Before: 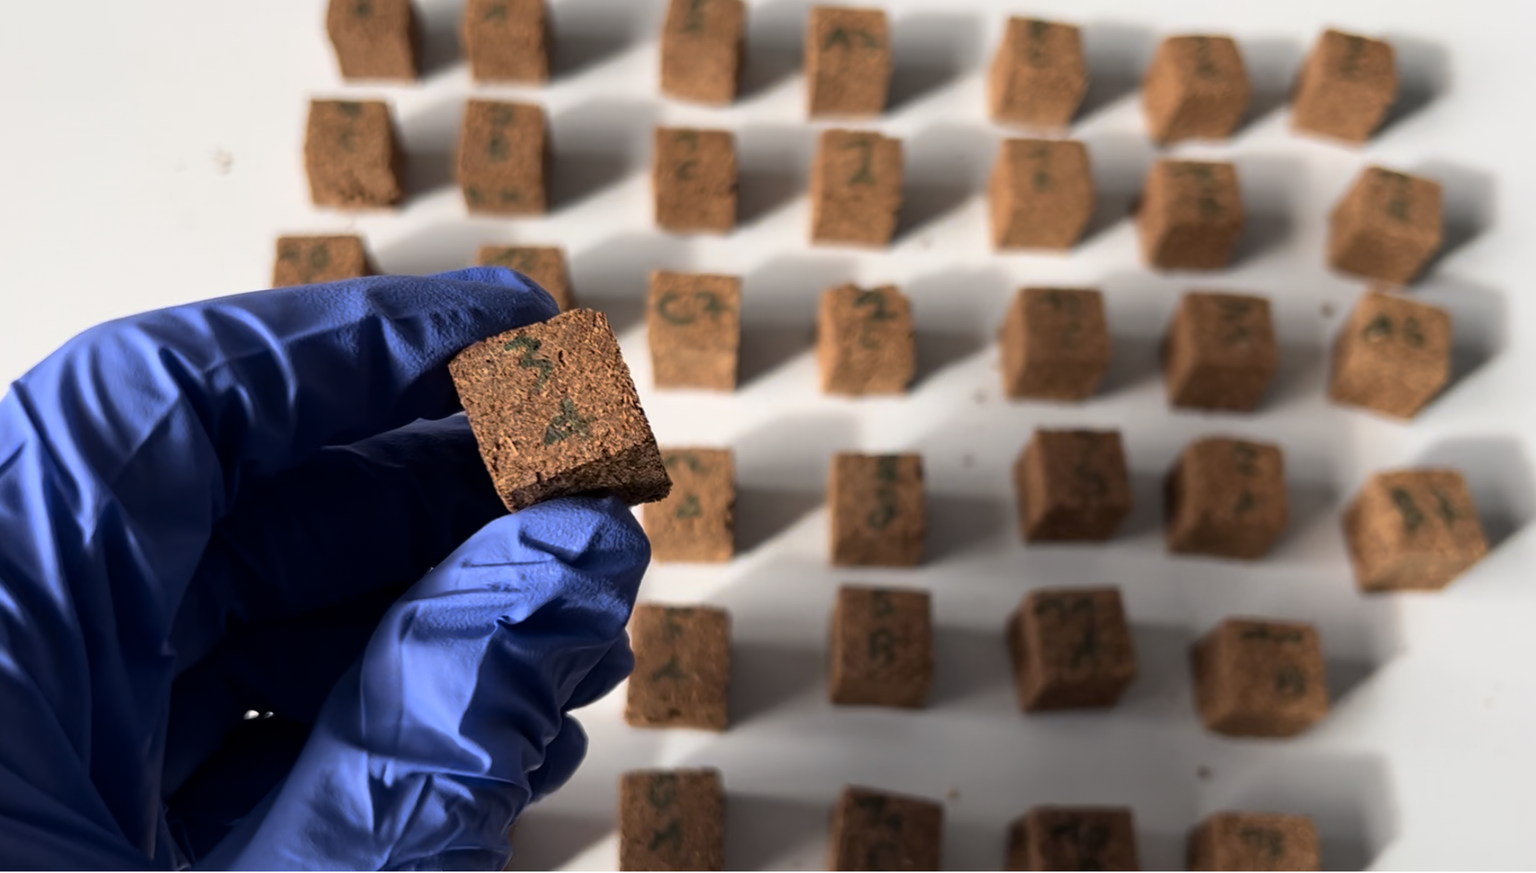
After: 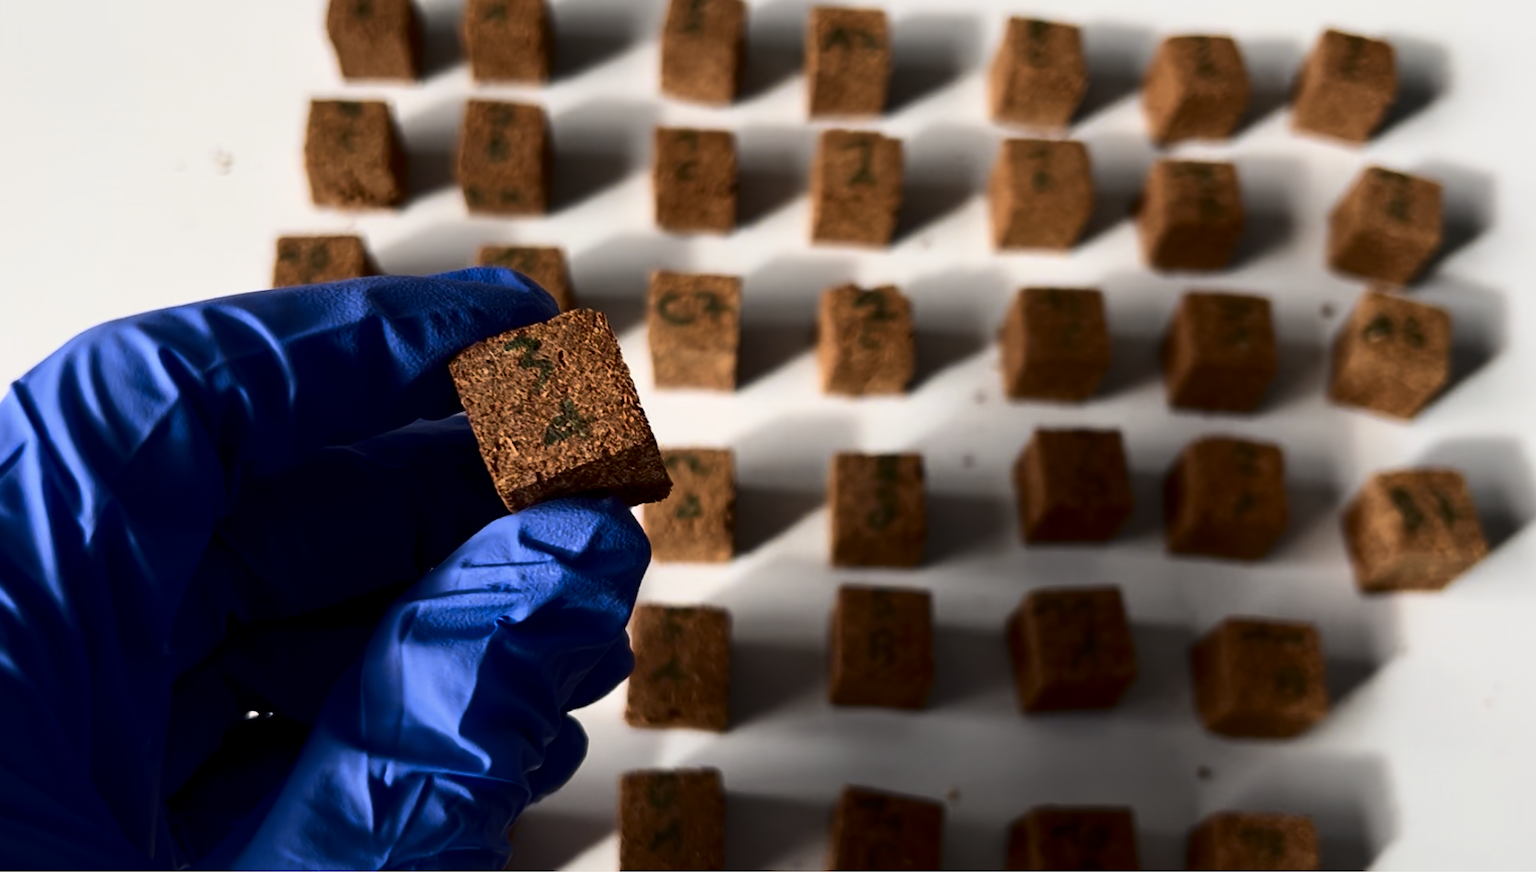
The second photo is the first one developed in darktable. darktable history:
levels: mode automatic
contrast brightness saturation: contrast 0.194, brightness -0.236, saturation 0.11
